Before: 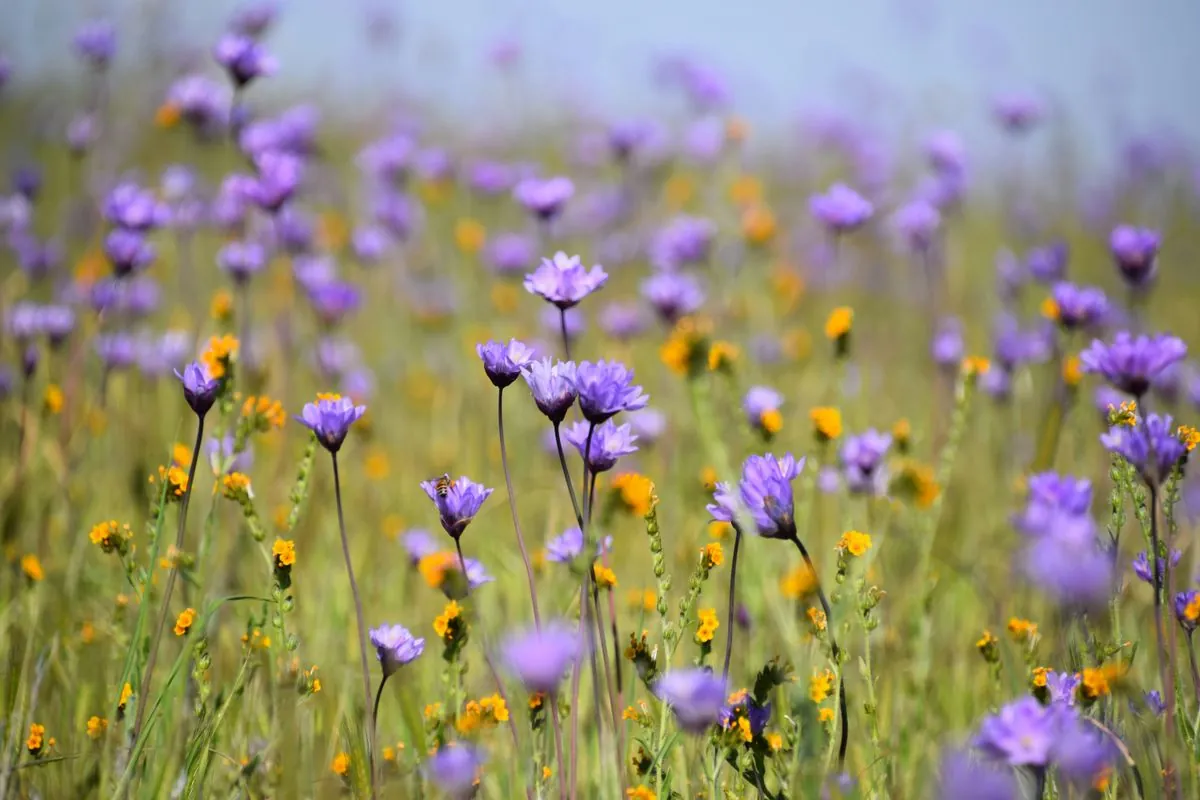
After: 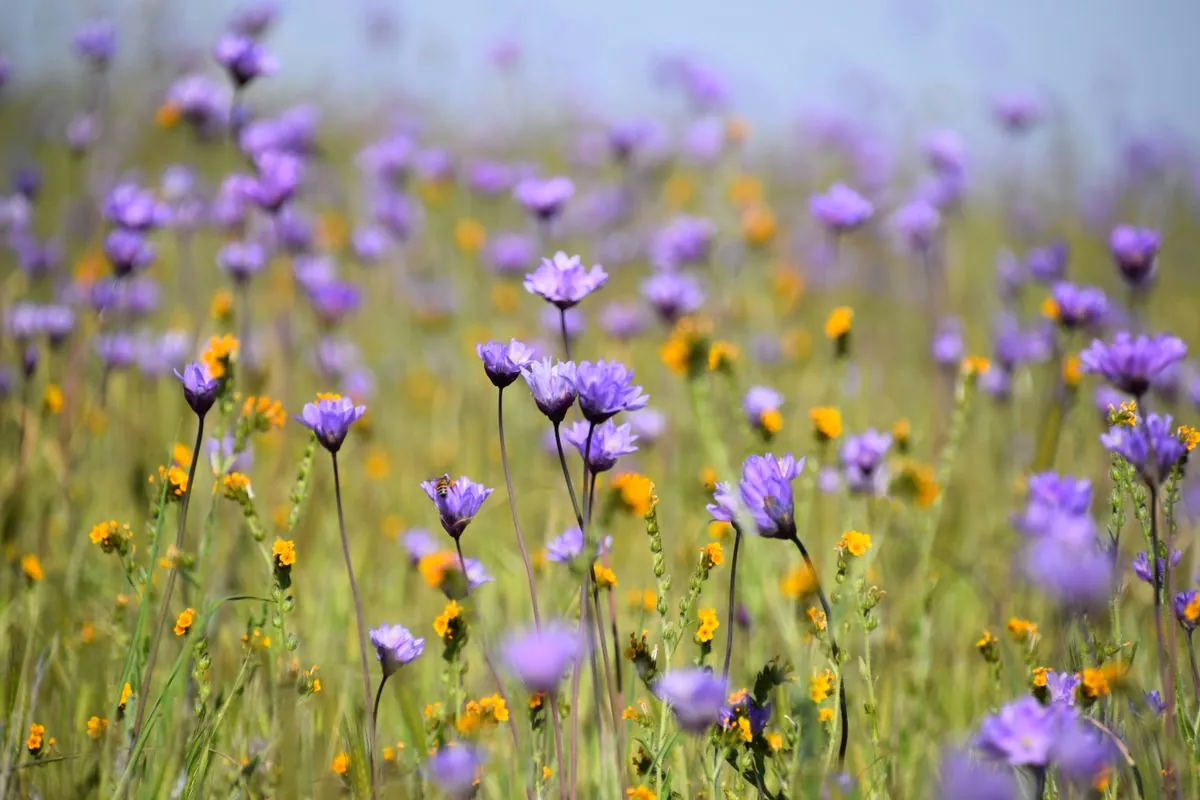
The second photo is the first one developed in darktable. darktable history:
levels: mode automatic, levels [0, 0.476, 0.951]
